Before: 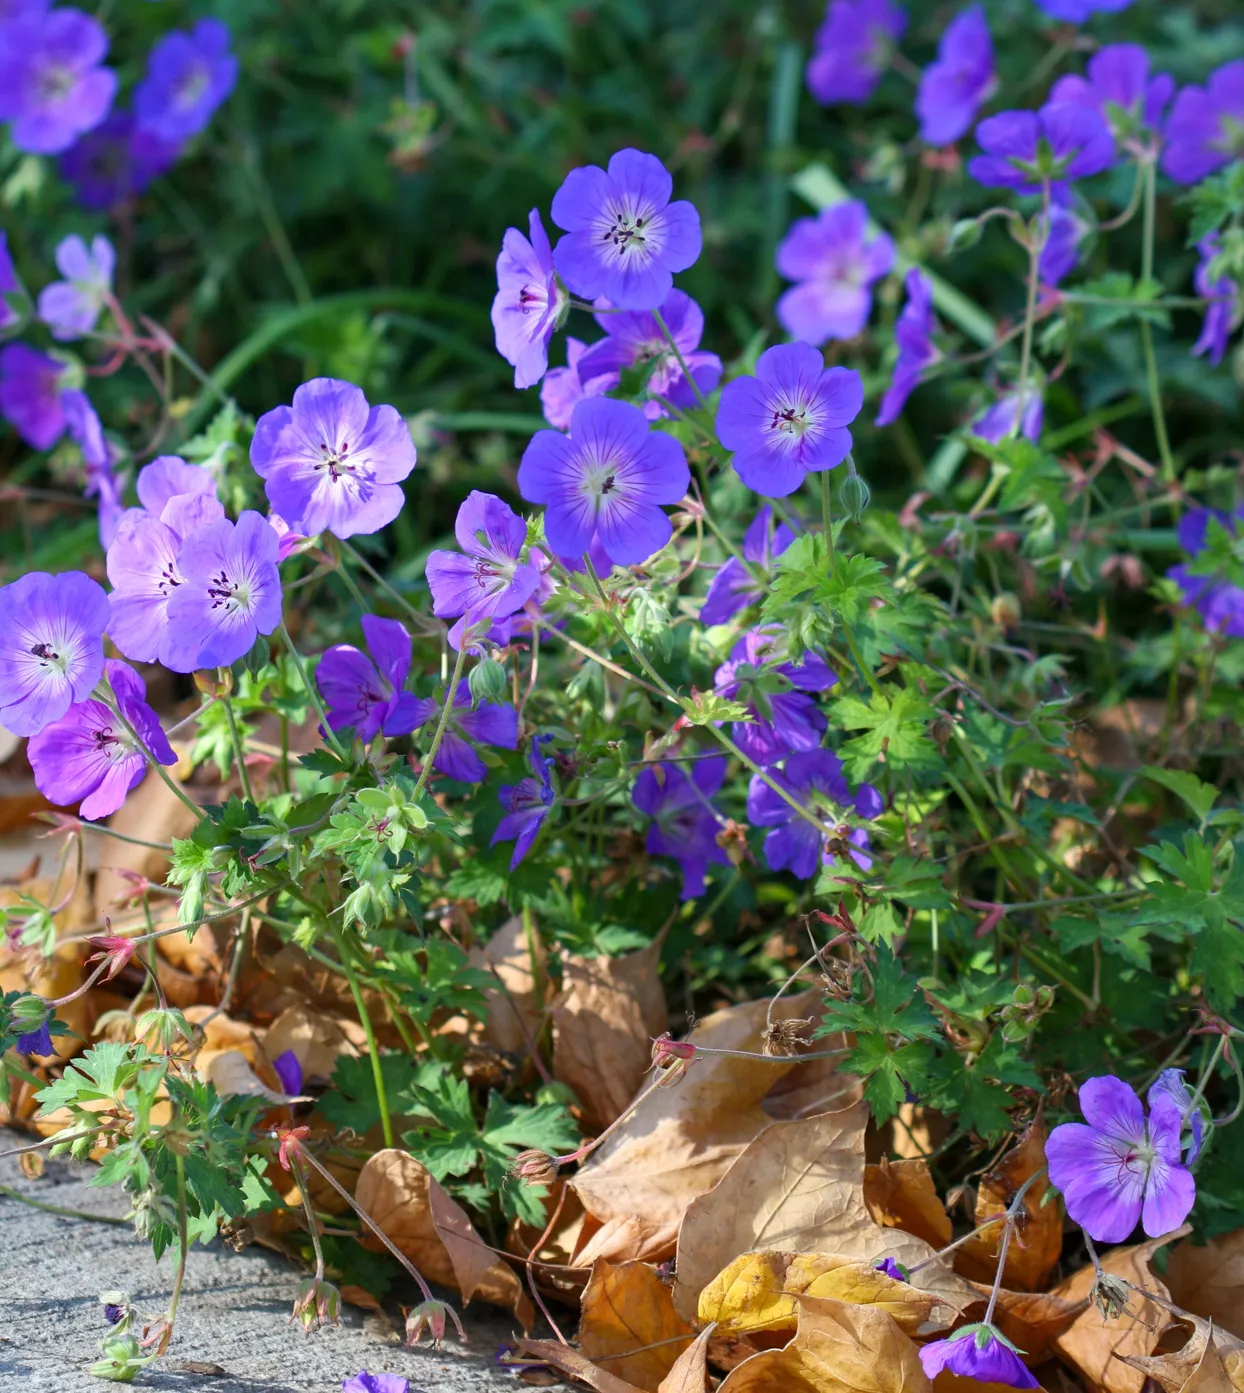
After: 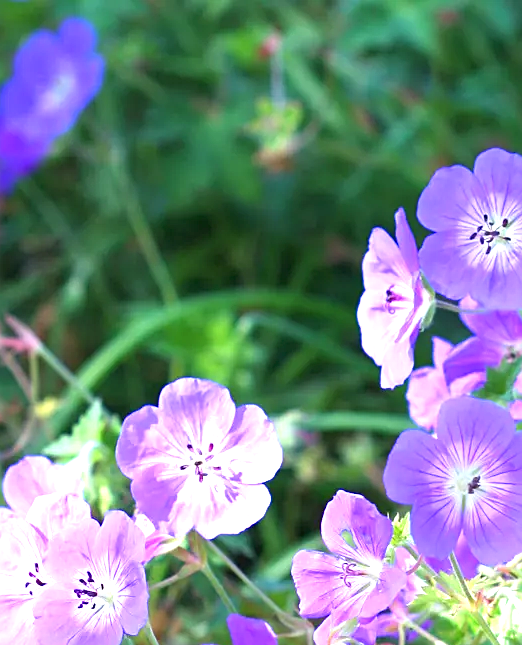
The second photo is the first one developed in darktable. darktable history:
crop and rotate: left 10.817%, top 0.062%, right 47.194%, bottom 53.626%
sharpen: on, module defaults
exposure: black level correction 0, exposure 1.388 EV, compensate exposure bias true, compensate highlight preservation false
contrast equalizer: octaves 7, y [[0.6 ×6], [0.55 ×6], [0 ×6], [0 ×6], [0 ×6]], mix -0.3
